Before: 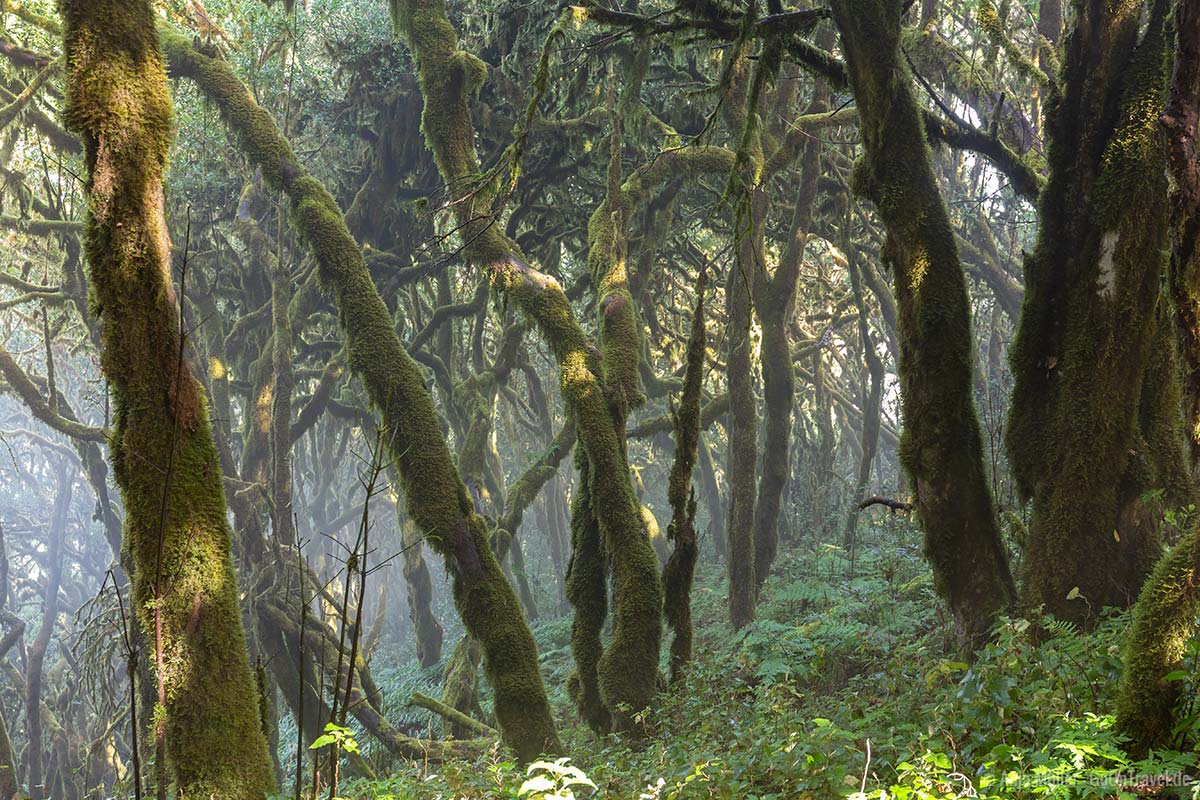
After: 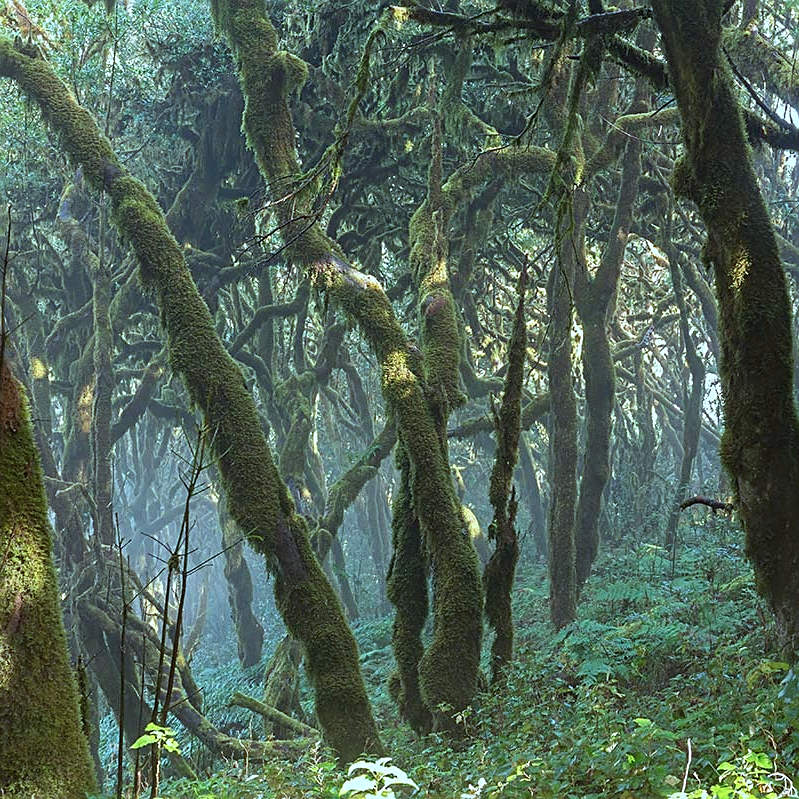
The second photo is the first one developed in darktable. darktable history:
crop and rotate: left 14.959%, right 18.446%
color correction: highlights a* -11.59, highlights b* -15.04
sharpen: on, module defaults
